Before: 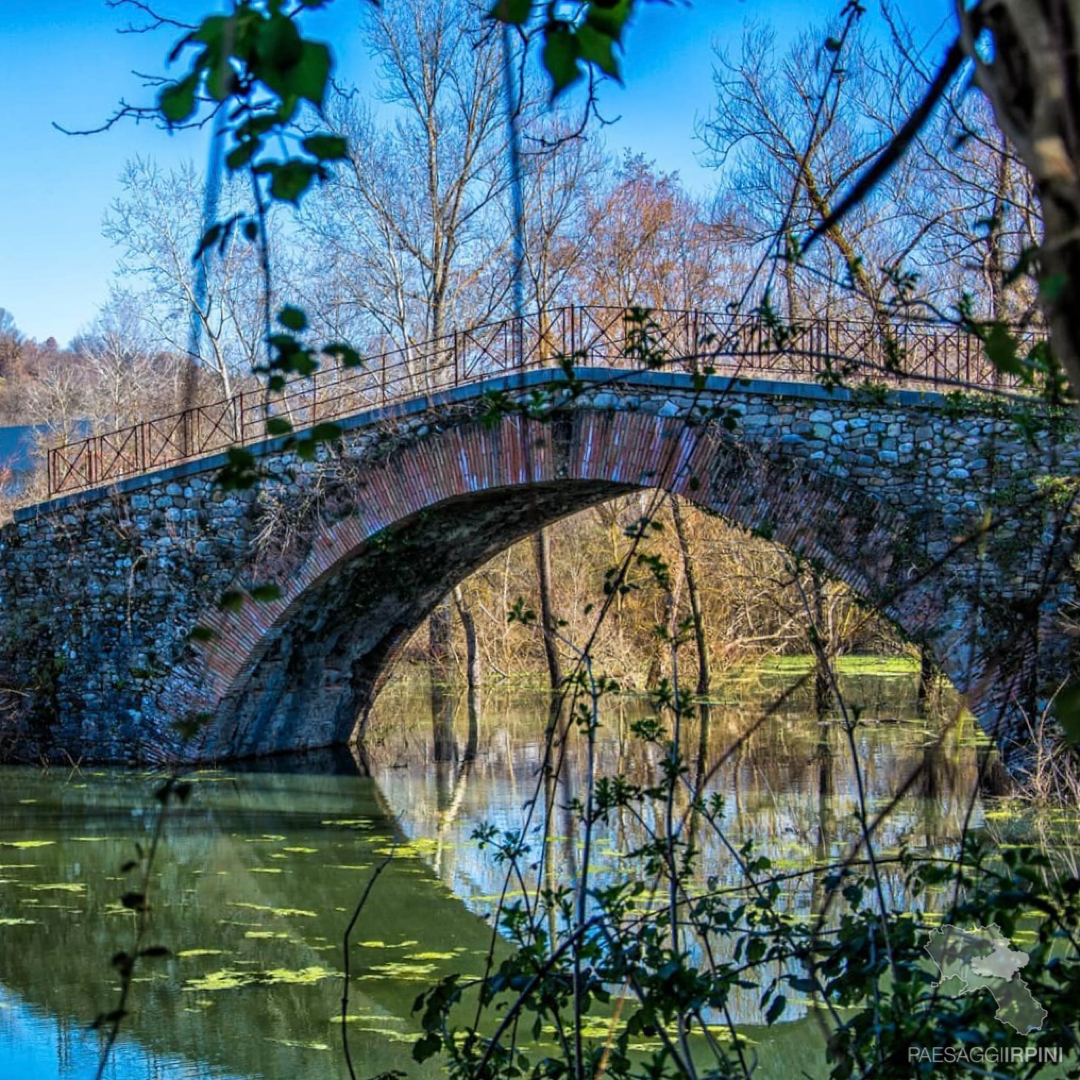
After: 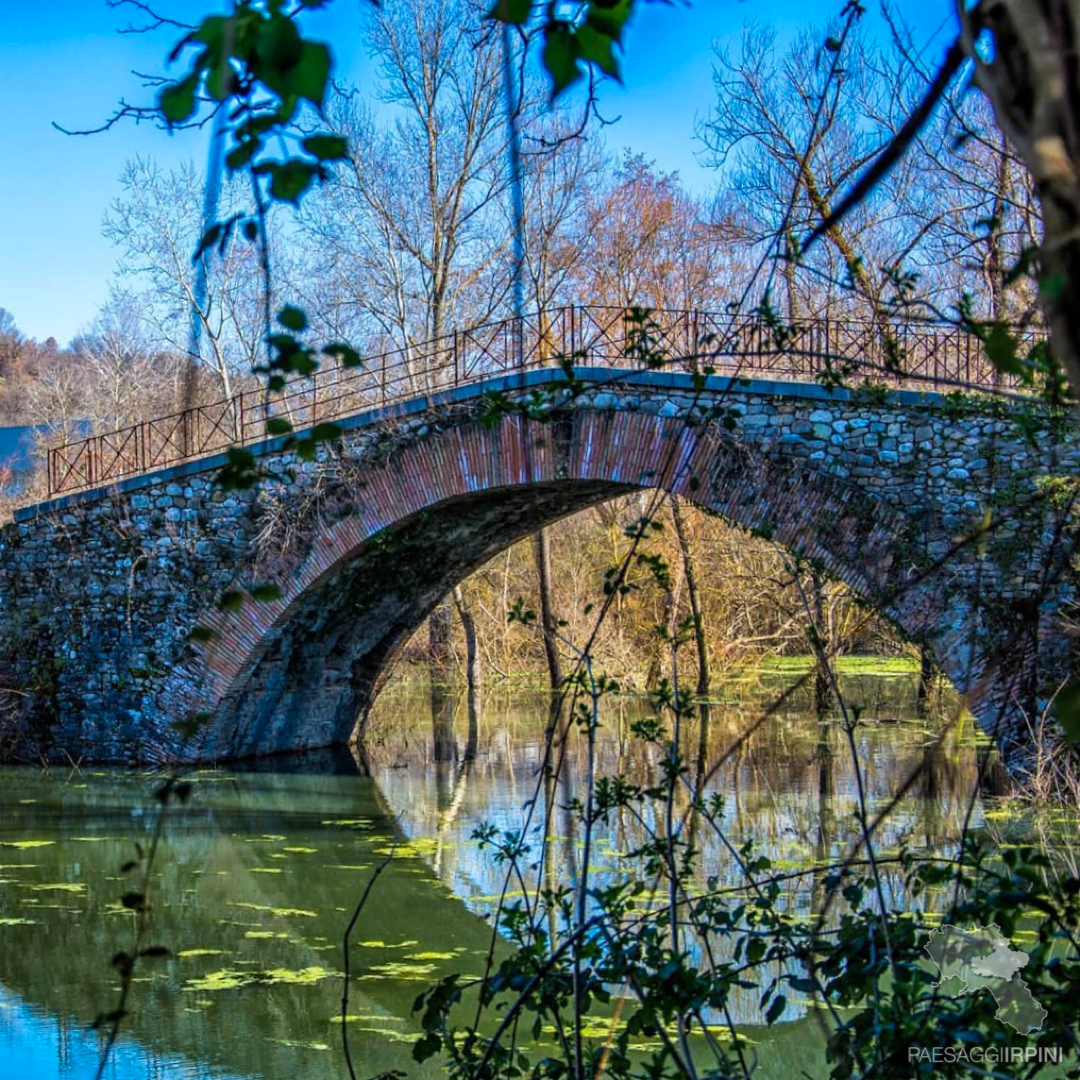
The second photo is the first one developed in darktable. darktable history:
color balance rgb: perceptual saturation grading › global saturation 0.399%, global vibrance 20%
